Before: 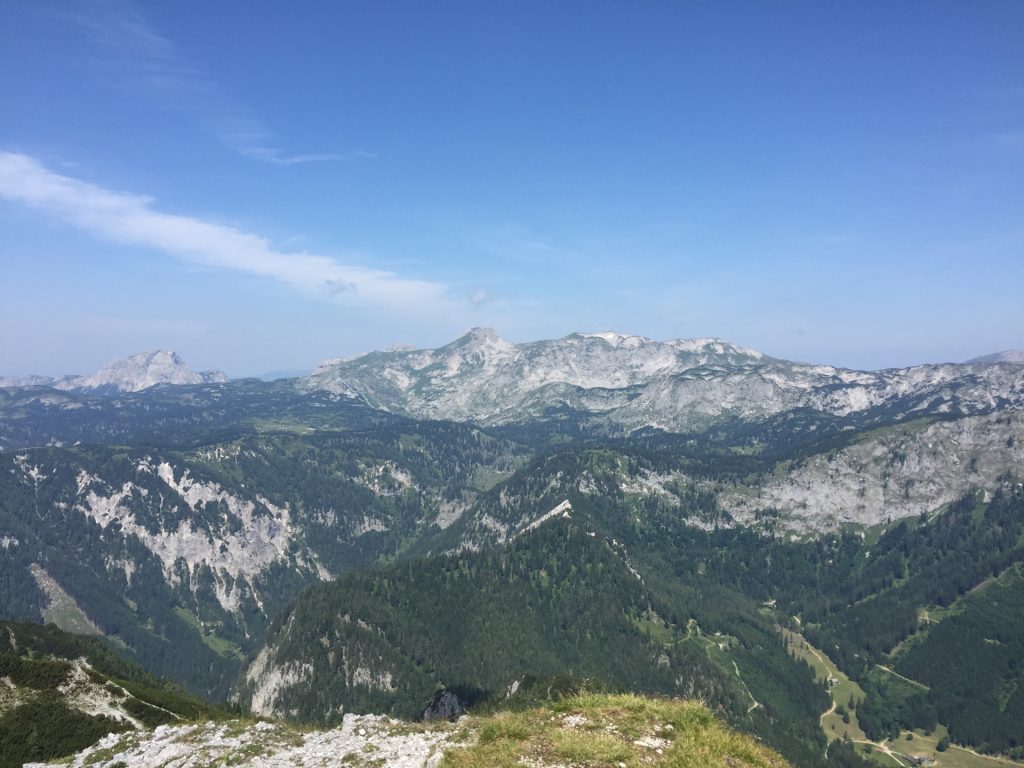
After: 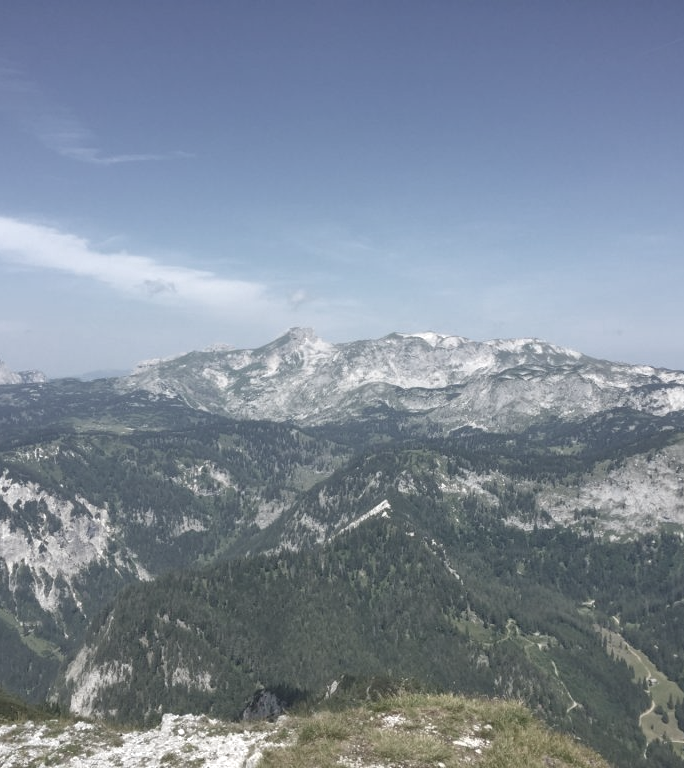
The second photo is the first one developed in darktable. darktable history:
color zones: curves: ch0 [(0, 0.487) (0.241, 0.395) (0.434, 0.373) (0.658, 0.412) (0.838, 0.487)]; ch1 [(0, 0) (0.053, 0.053) (0.211, 0.202) (0.579, 0.259) (0.781, 0.241)]
crop and rotate: left 17.732%, right 15.423%
exposure: exposure 0.6 EV, compensate highlight preservation false
tone equalizer: -8 EV 0.25 EV, -7 EV 0.417 EV, -6 EV 0.417 EV, -5 EV 0.25 EV, -3 EV -0.25 EV, -2 EV -0.417 EV, -1 EV -0.417 EV, +0 EV -0.25 EV, edges refinement/feathering 500, mask exposure compensation -1.57 EV, preserve details guided filter
